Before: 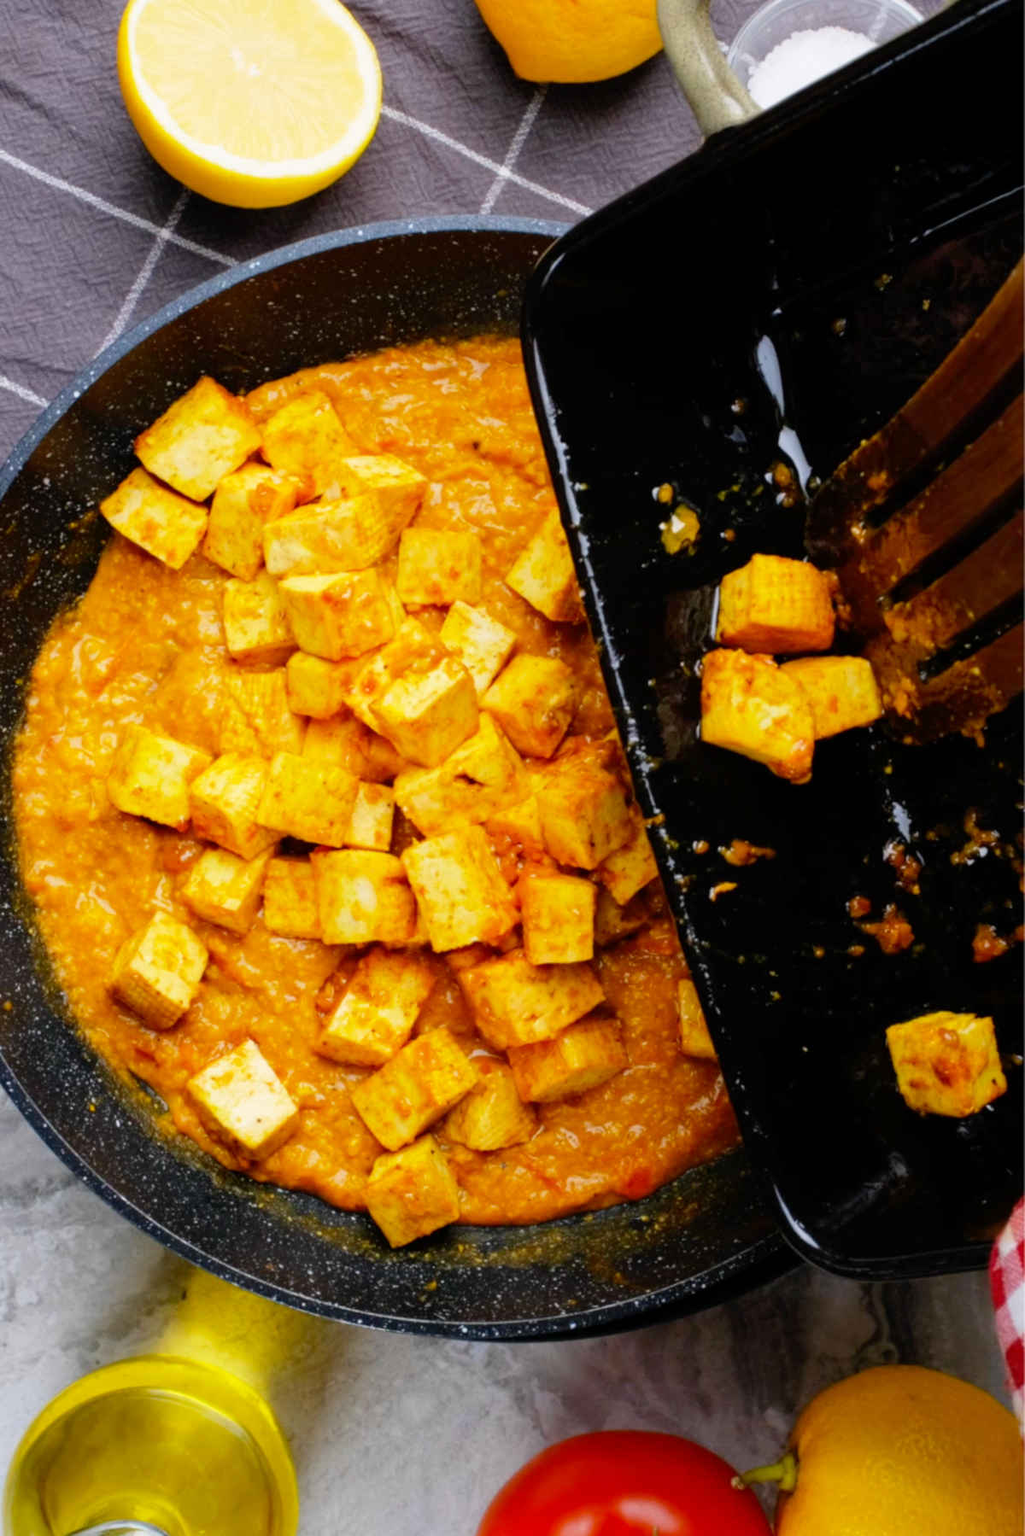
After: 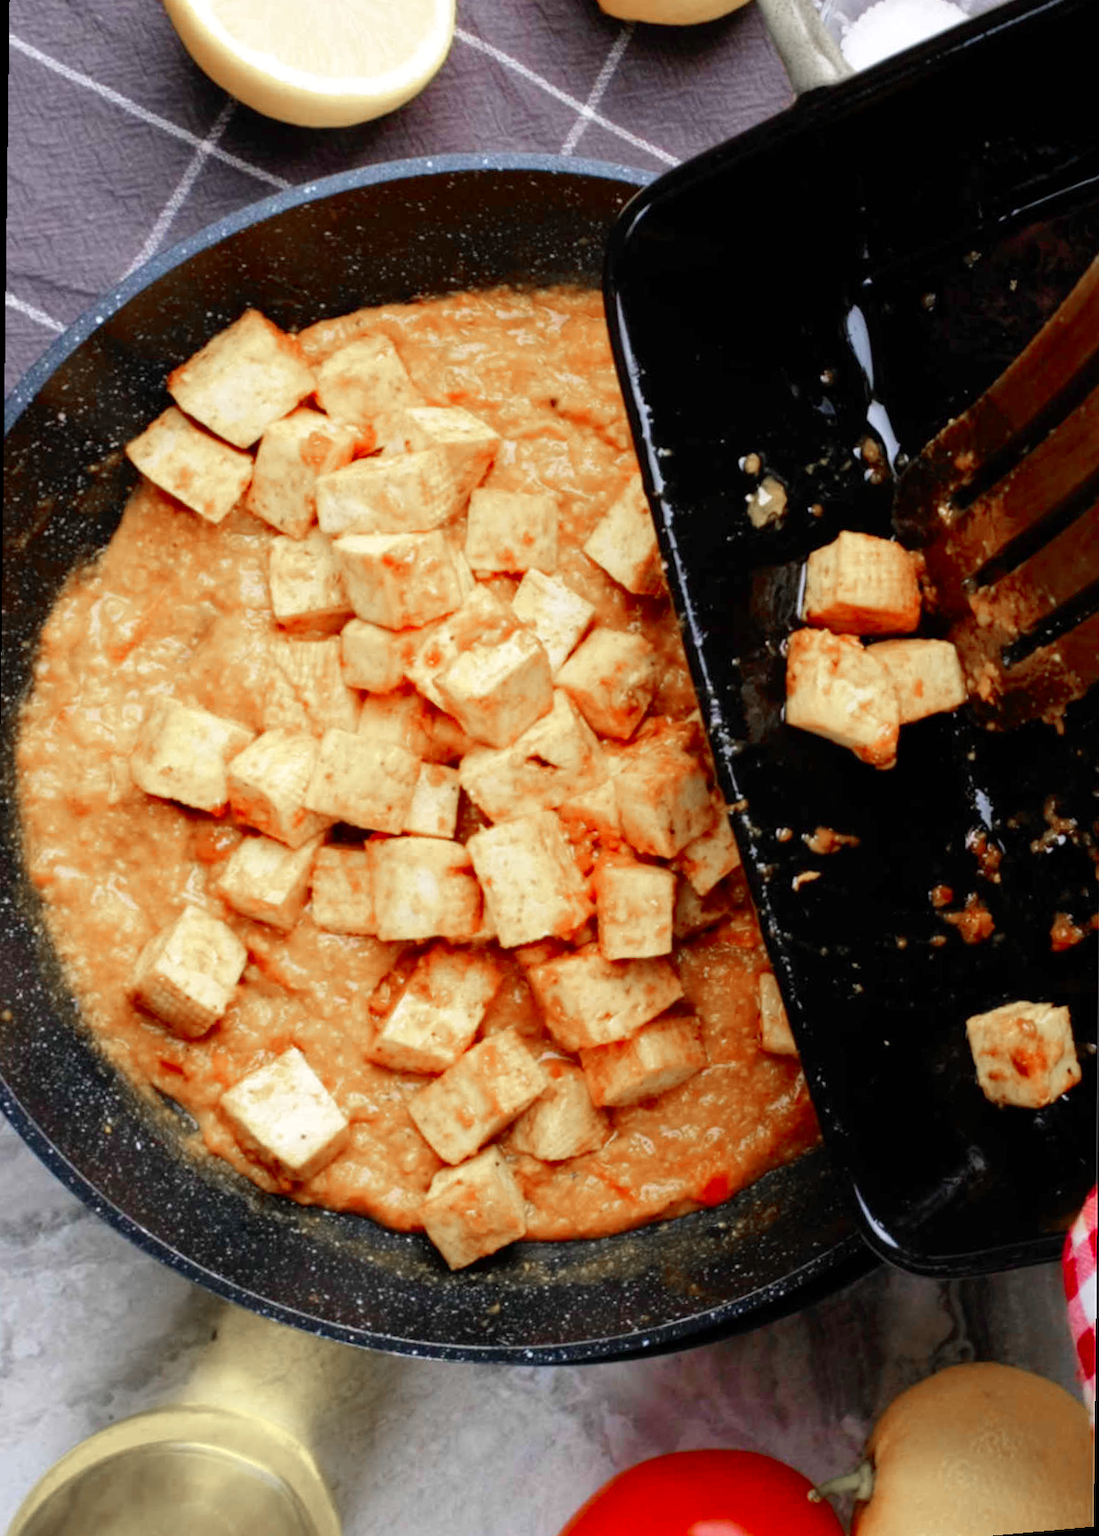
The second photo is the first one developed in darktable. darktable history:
exposure: exposure 0.131 EV, compensate highlight preservation false
color zones: curves: ch1 [(0, 0.708) (0.088, 0.648) (0.245, 0.187) (0.429, 0.326) (0.571, 0.498) (0.714, 0.5) (0.857, 0.5) (1, 0.708)]
rotate and perspective: rotation 0.679°, lens shift (horizontal) 0.136, crop left 0.009, crop right 0.991, crop top 0.078, crop bottom 0.95
